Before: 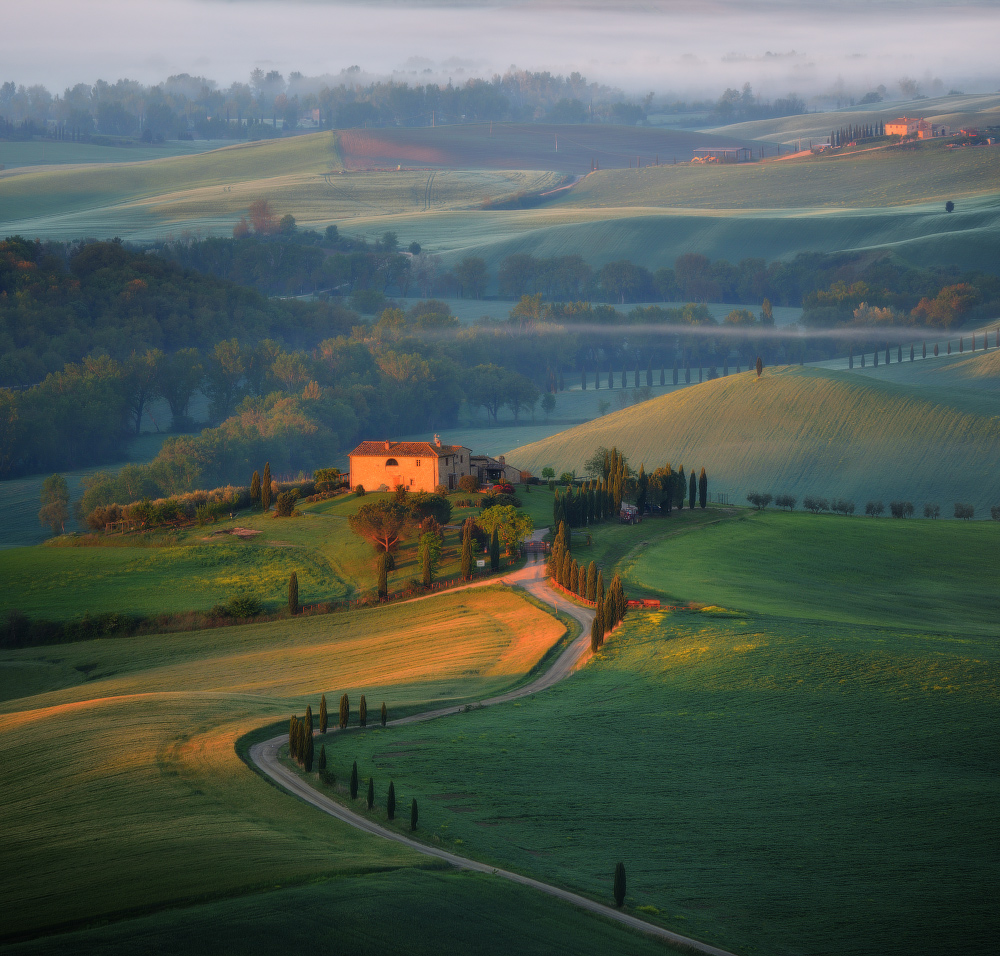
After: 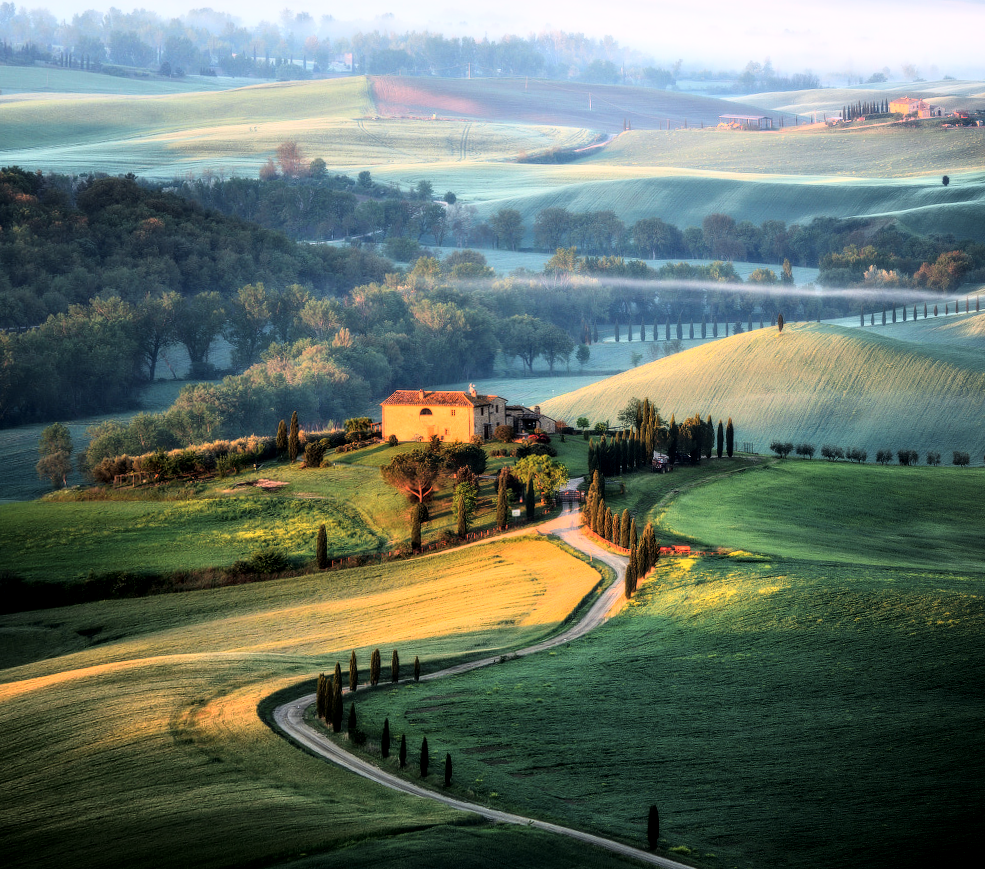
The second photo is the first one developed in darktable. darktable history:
rotate and perspective: rotation -0.013°, lens shift (vertical) -0.027, lens shift (horizontal) 0.178, crop left 0.016, crop right 0.989, crop top 0.082, crop bottom 0.918
rgb curve: curves: ch0 [(0, 0) (0.21, 0.15) (0.24, 0.21) (0.5, 0.75) (0.75, 0.96) (0.89, 0.99) (1, 1)]; ch1 [(0, 0.02) (0.21, 0.13) (0.25, 0.2) (0.5, 0.67) (0.75, 0.9) (0.89, 0.97) (1, 1)]; ch2 [(0, 0.02) (0.21, 0.13) (0.25, 0.2) (0.5, 0.67) (0.75, 0.9) (0.89, 0.97) (1, 1)], compensate middle gray true
local contrast: detail 130%
